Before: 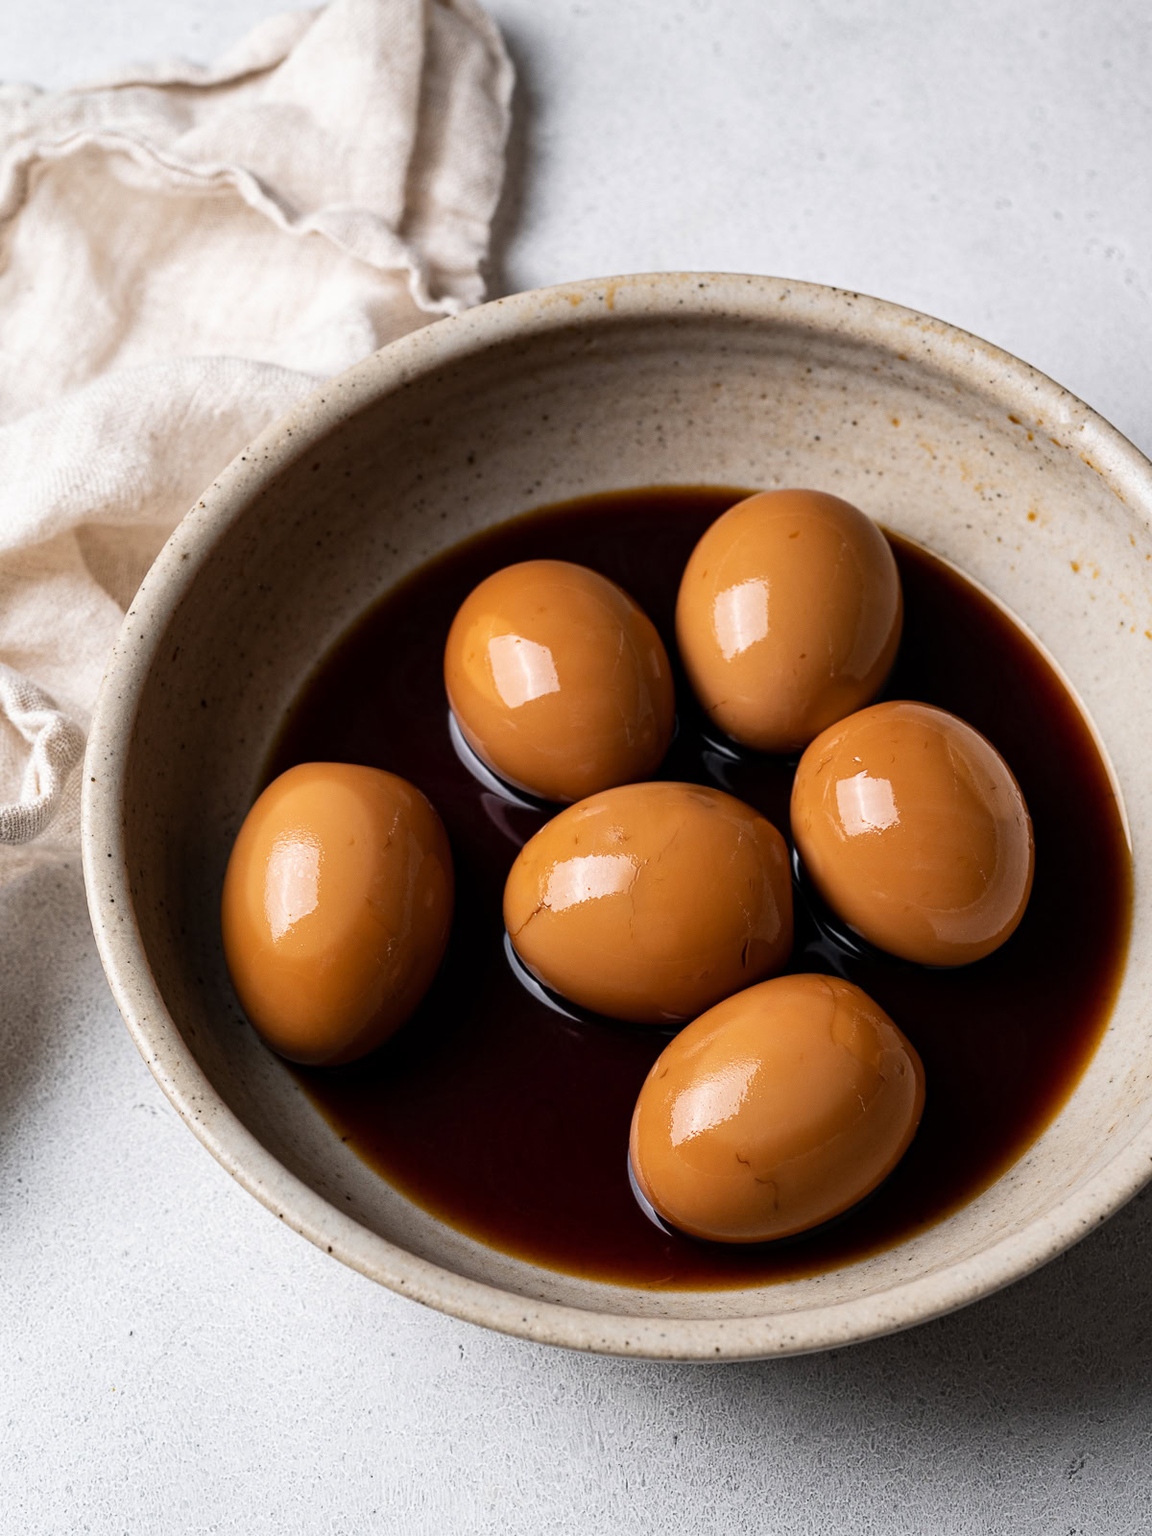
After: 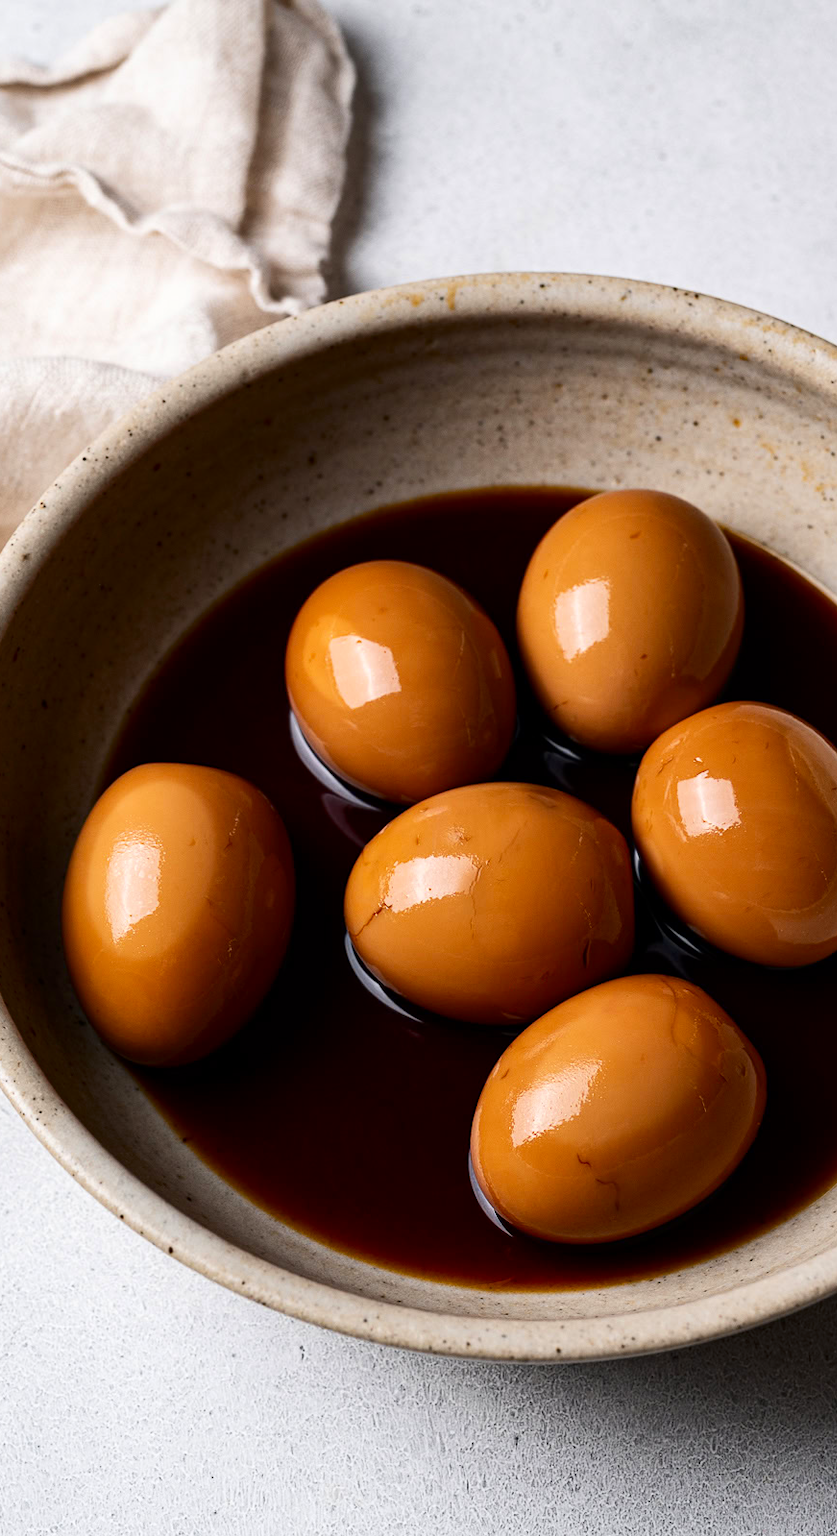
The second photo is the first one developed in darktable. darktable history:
color calibration: illuminant same as pipeline (D50), adaptation XYZ, x 0.345, y 0.358, temperature 5020.65 K
crop: left 13.87%, right 13.437%
contrast brightness saturation: contrast 0.133, brightness -0.057, saturation 0.159
tone equalizer: edges refinement/feathering 500, mask exposure compensation -1.57 EV, preserve details no
